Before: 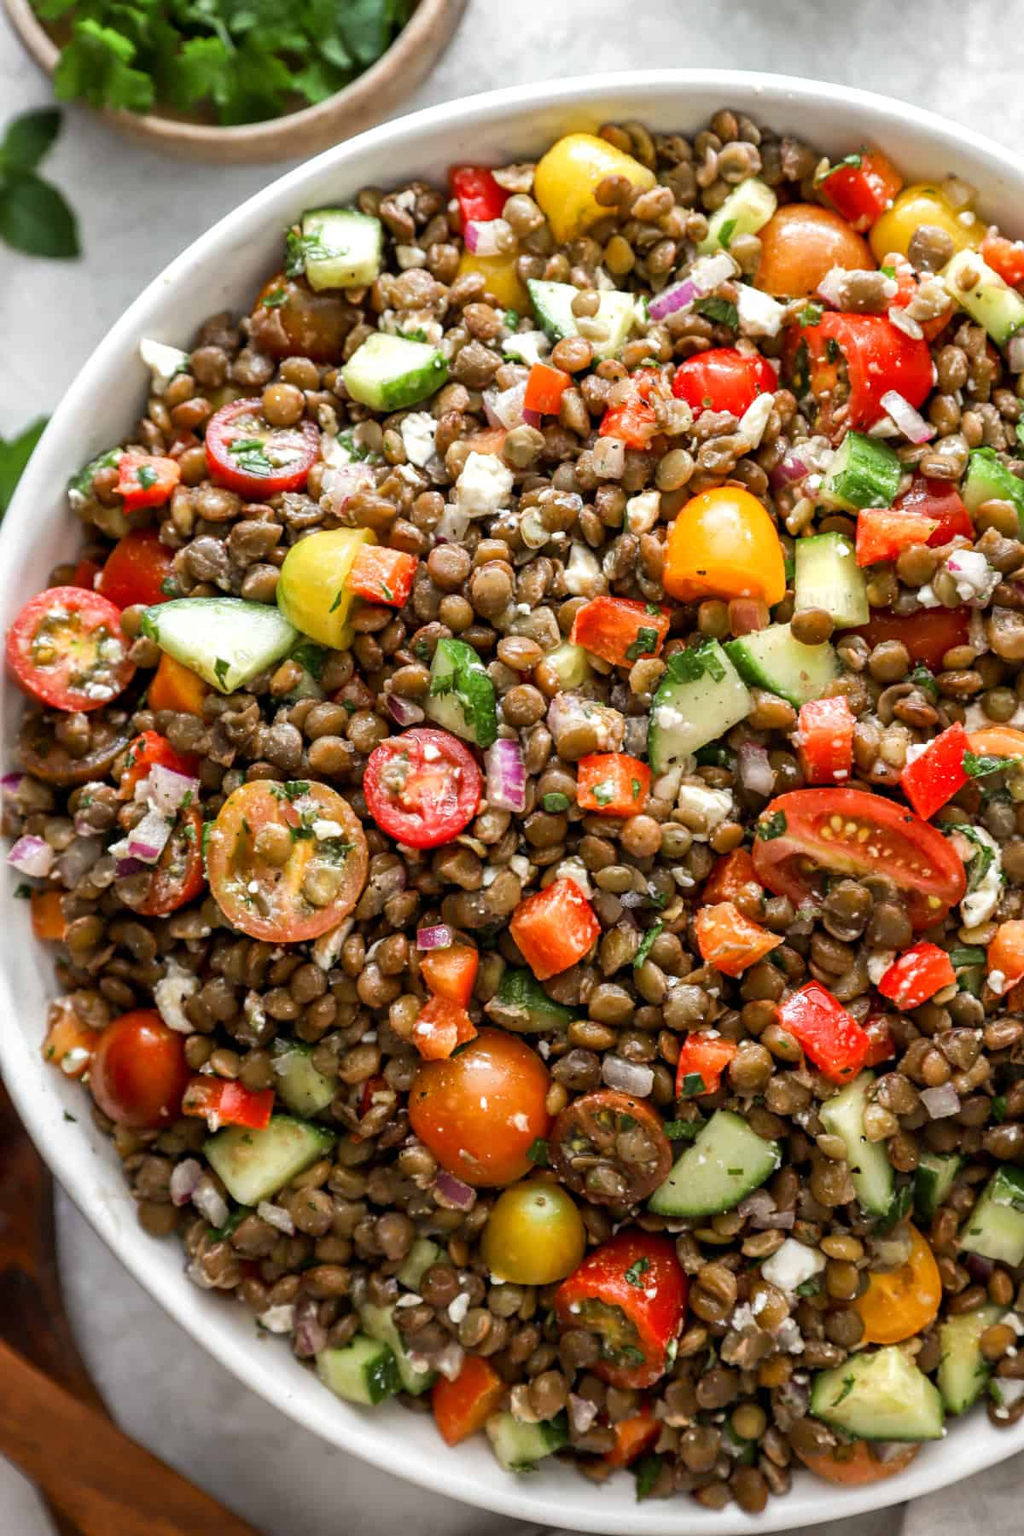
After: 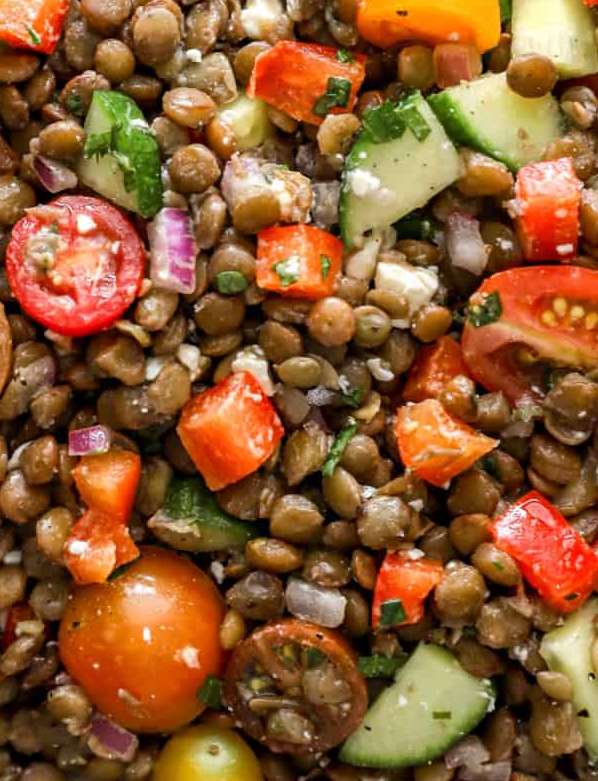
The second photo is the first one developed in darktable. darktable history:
crop: left 35.049%, top 36.571%, right 15.042%, bottom 20.008%
